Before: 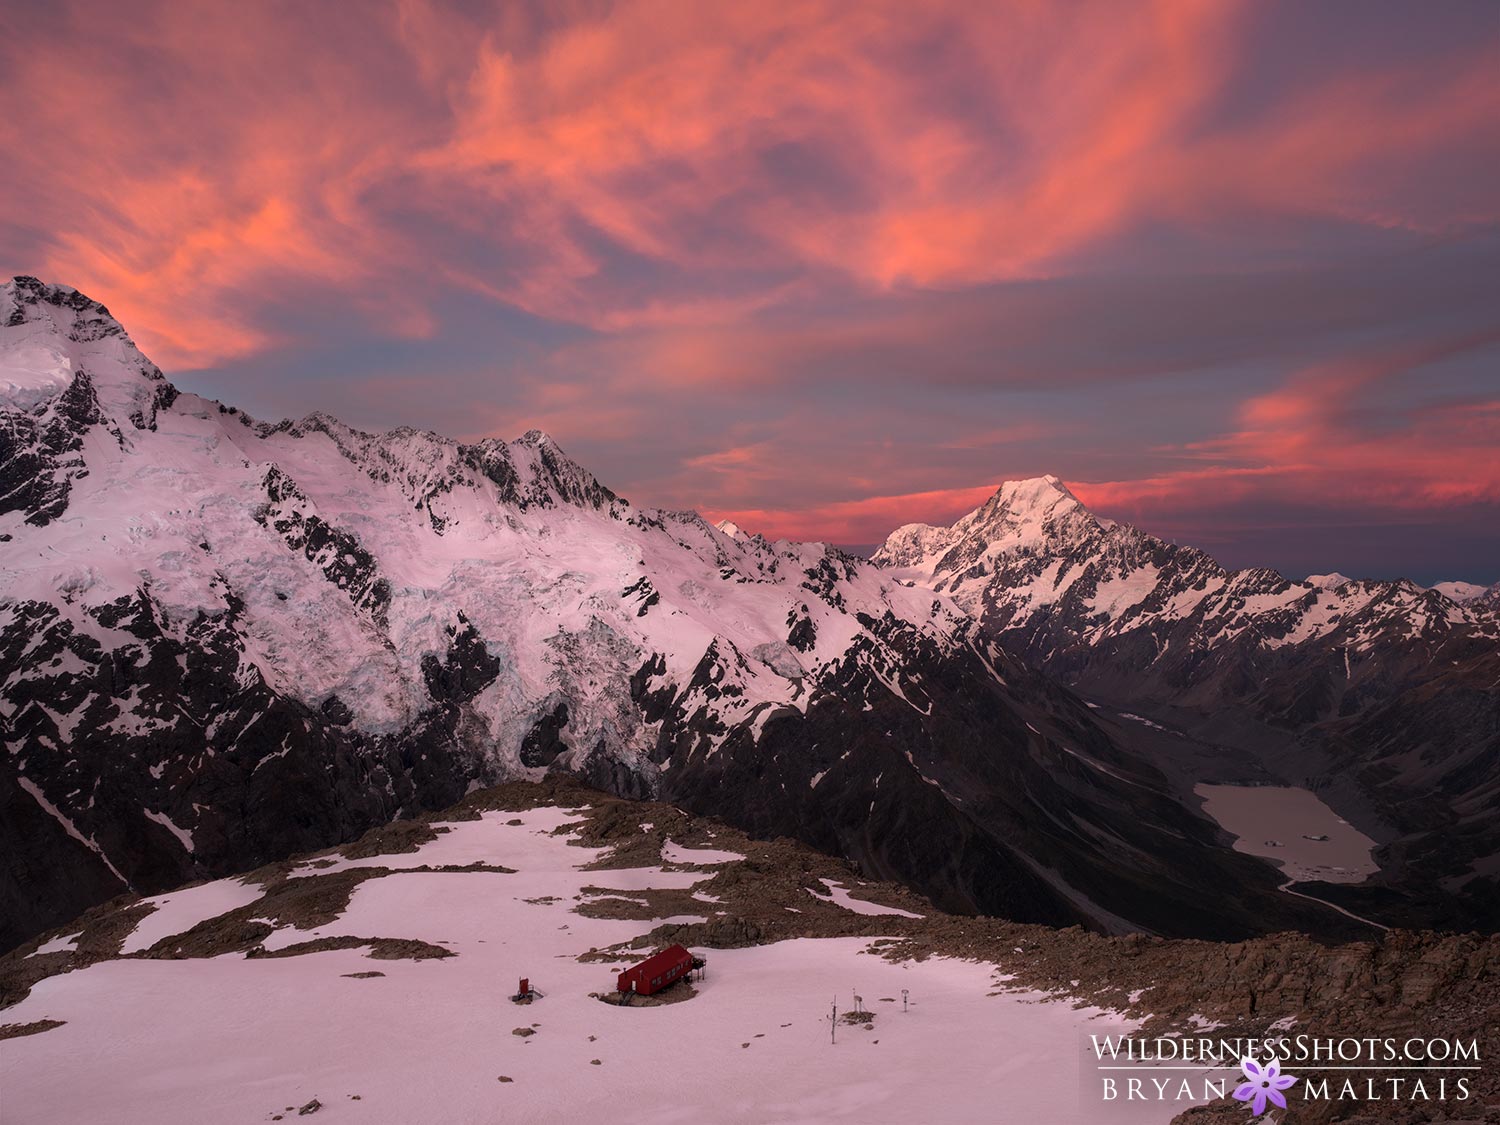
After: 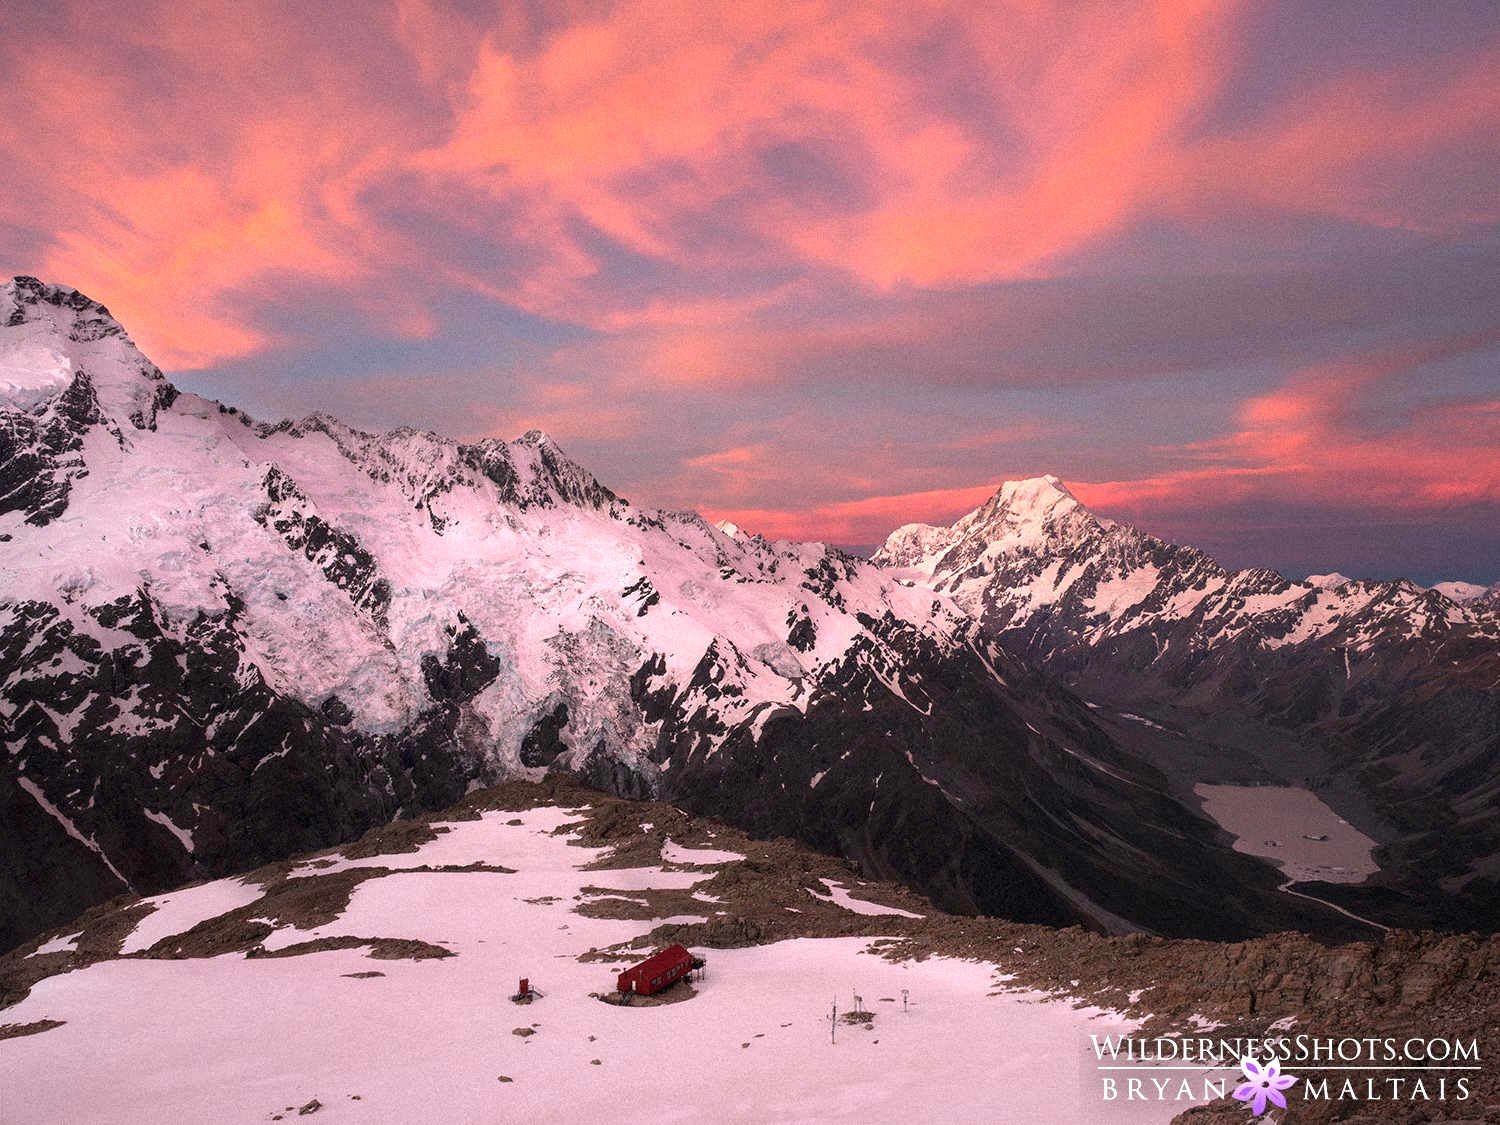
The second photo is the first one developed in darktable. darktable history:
exposure: black level correction 0, exposure 0.7 EV, compensate exposure bias true, compensate highlight preservation false
grain: mid-tones bias 0%
